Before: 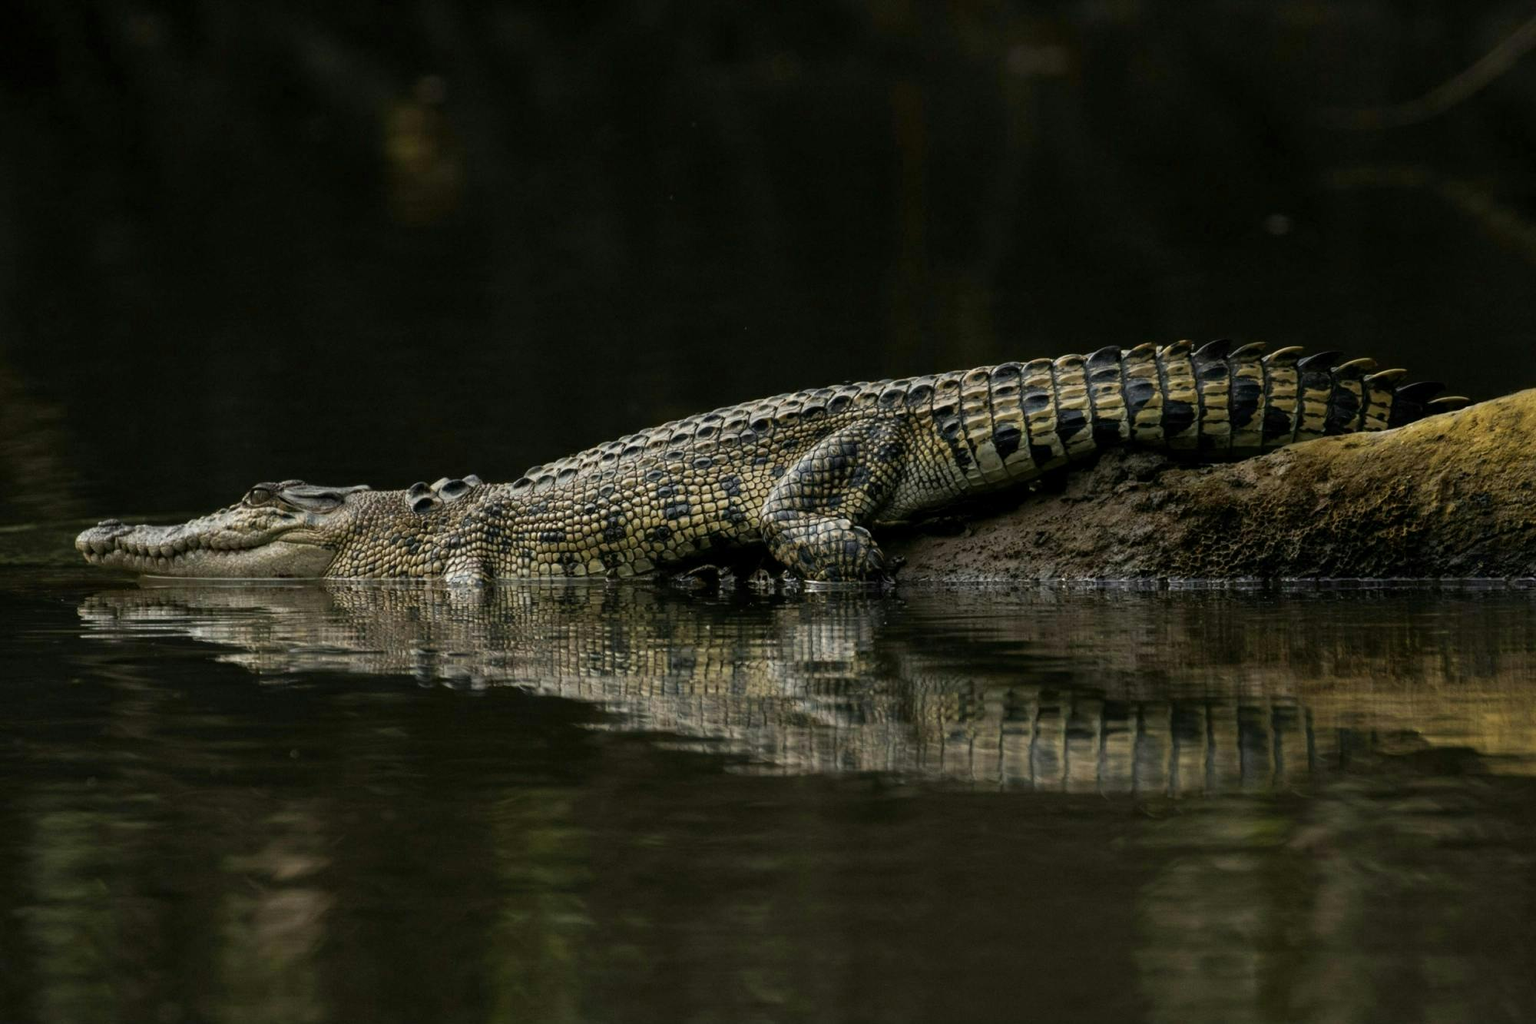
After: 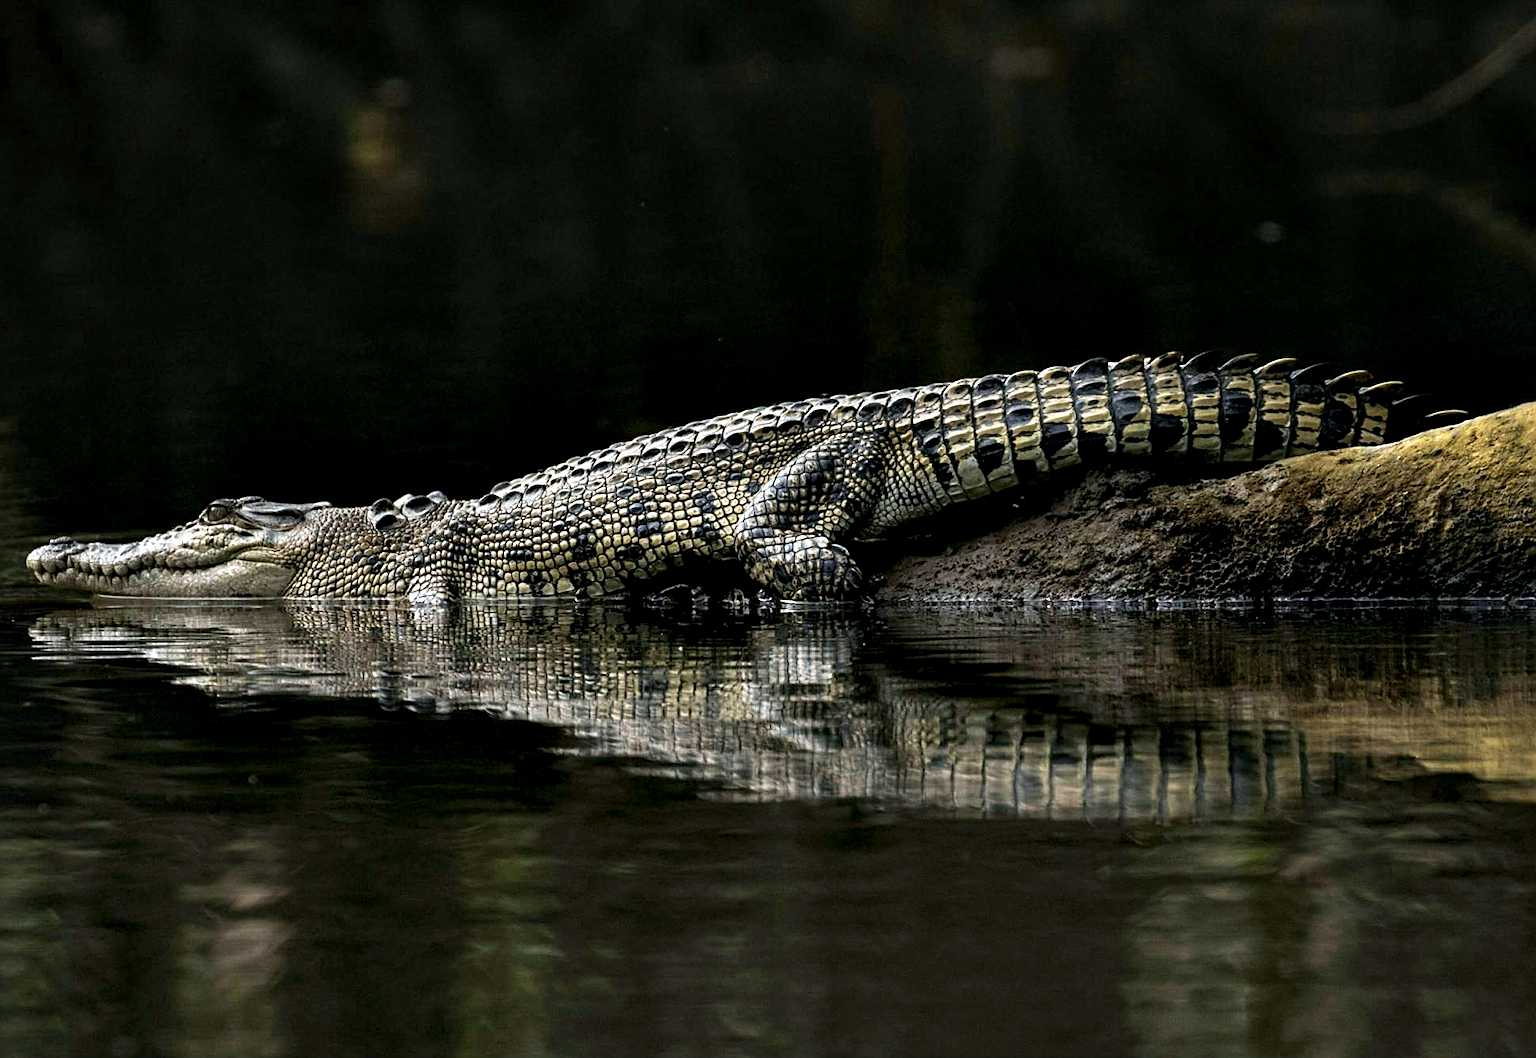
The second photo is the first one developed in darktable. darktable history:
exposure: compensate highlight preservation false
crop and rotate: left 3.254%
color calibration: illuminant as shot in camera, x 0.358, y 0.373, temperature 4628.91 K
sharpen: on, module defaults
contrast equalizer: y [[0.6 ×6], [0.55 ×6], [0 ×6], [0 ×6], [0 ×6]]
